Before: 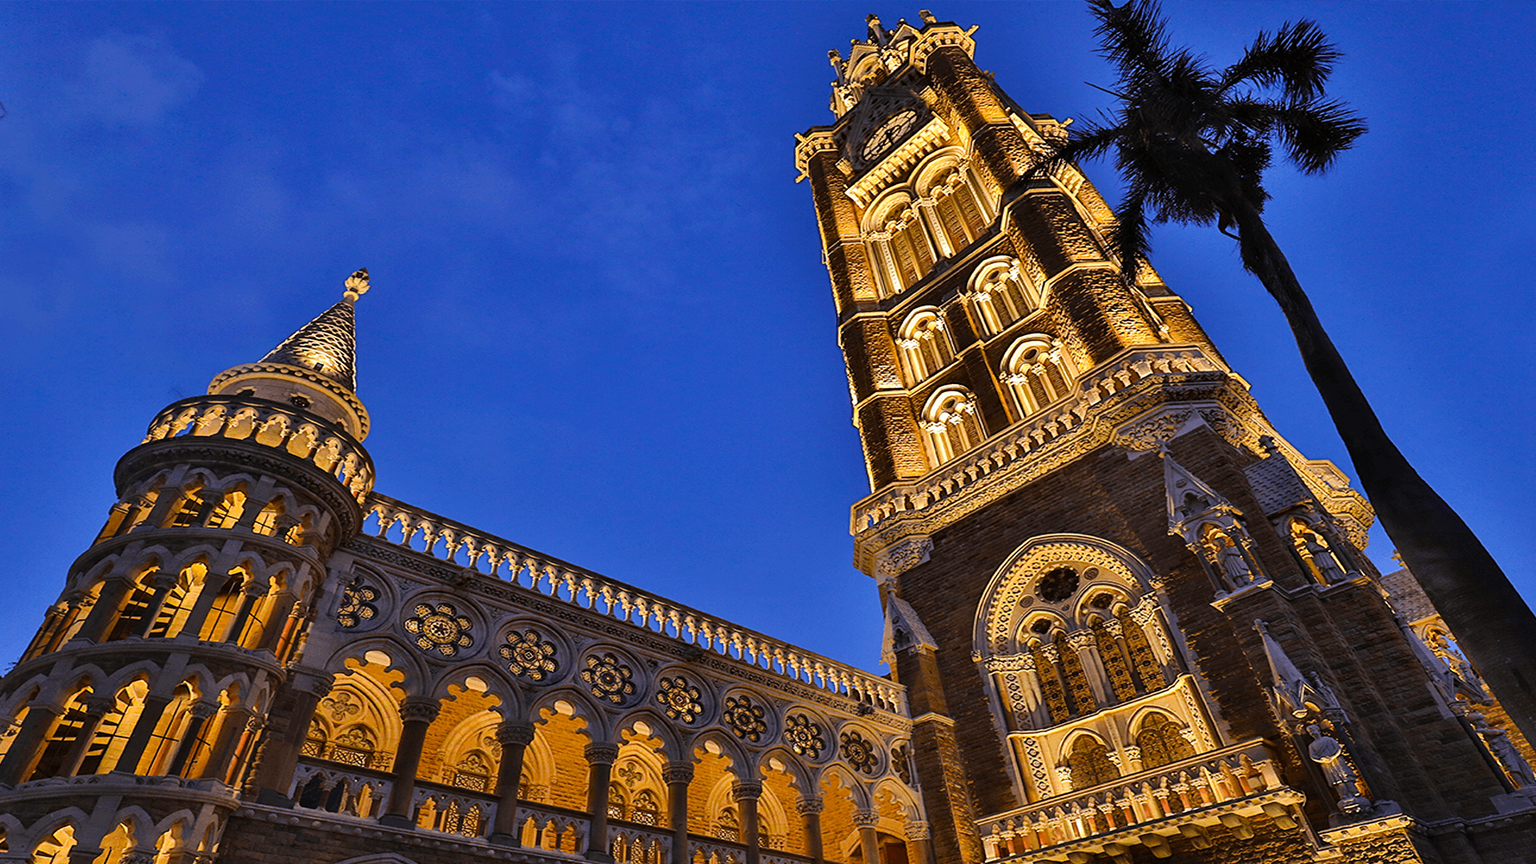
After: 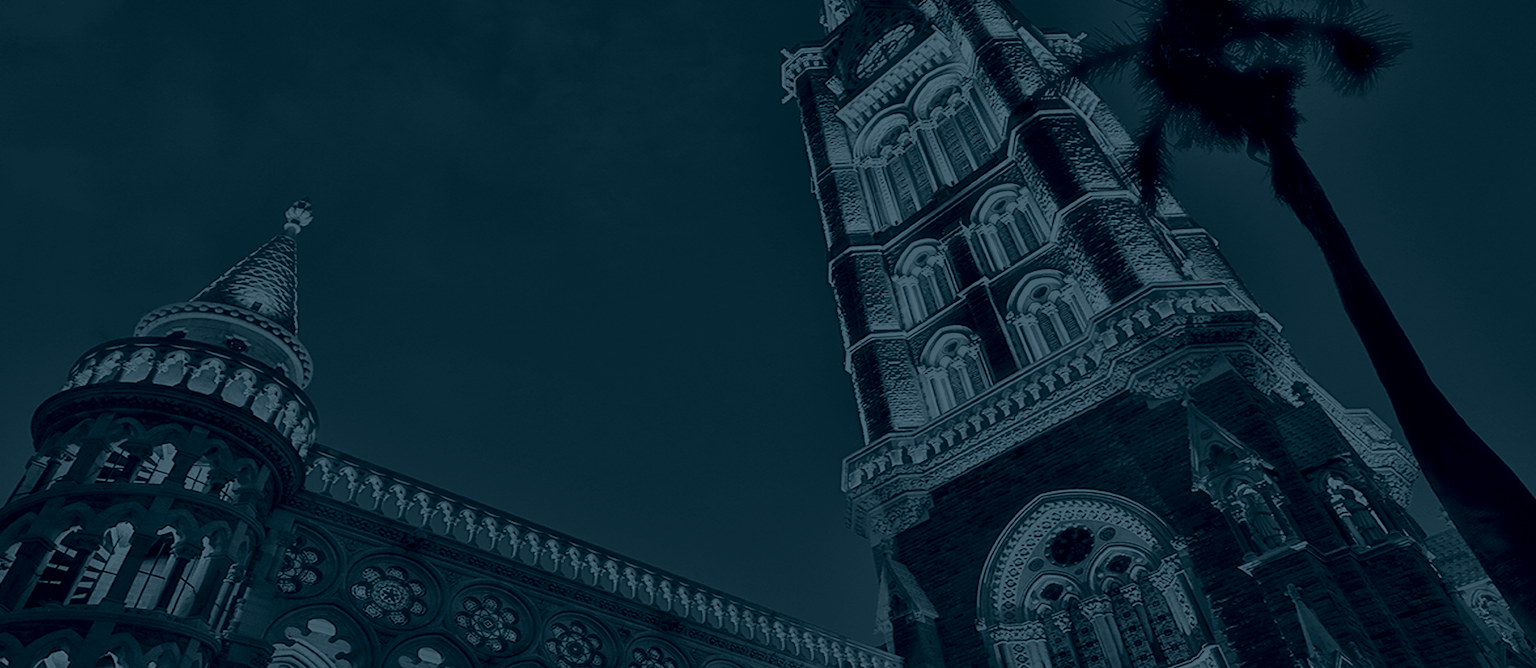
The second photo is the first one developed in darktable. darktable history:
crop: left 5.596%, top 10.314%, right 3.534%, bottom 19.395%
colorize: hue 194.4°, saturation 29%, source mix 61.75%, lightness 3.98%, version 1
haze removal: strength -0.9, distance 0.225, compatibility mode true, adaptive false
color balance rgb: perceptual saturation grading › global saturation 20%, perceptual saturation grading › highlights -25%, perceptual saturation grading › shadows 50.52%, global vibrance 40.24%
